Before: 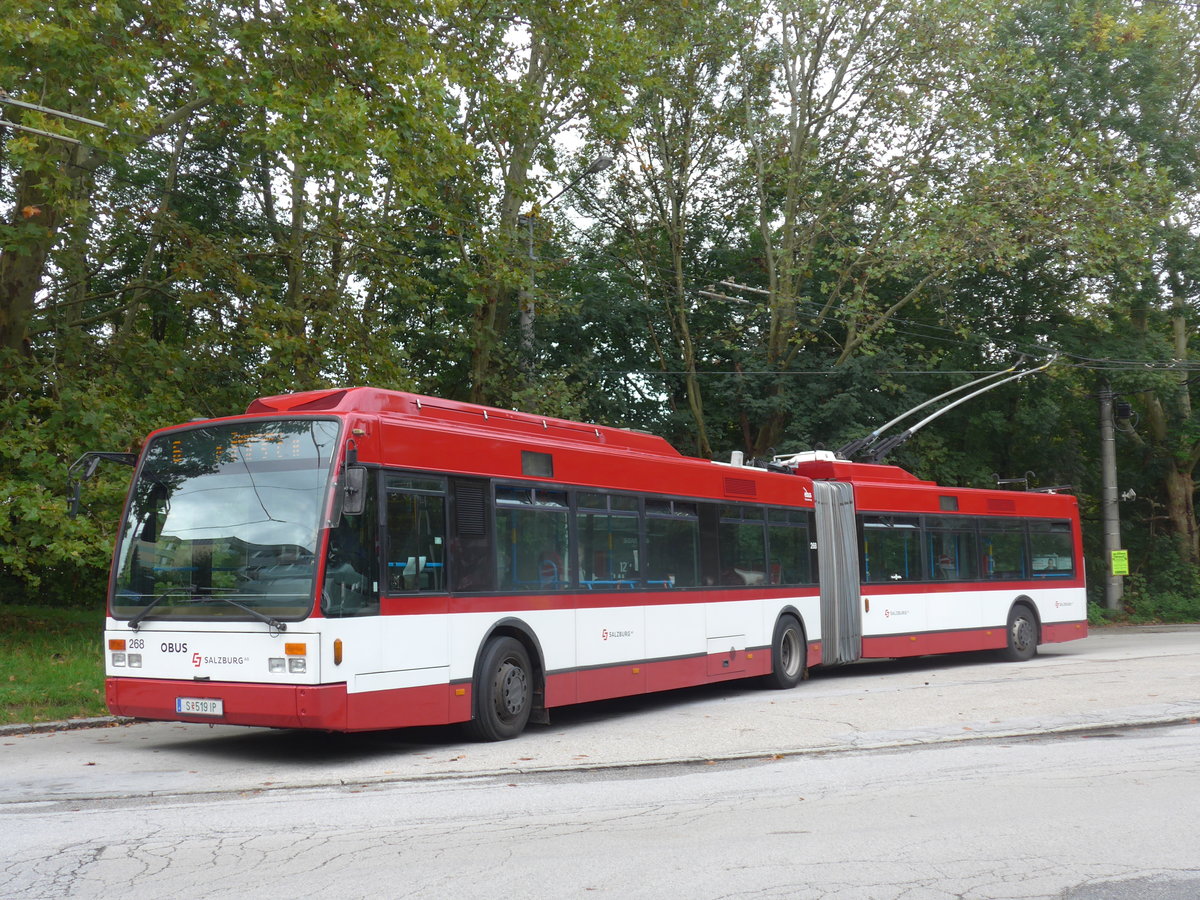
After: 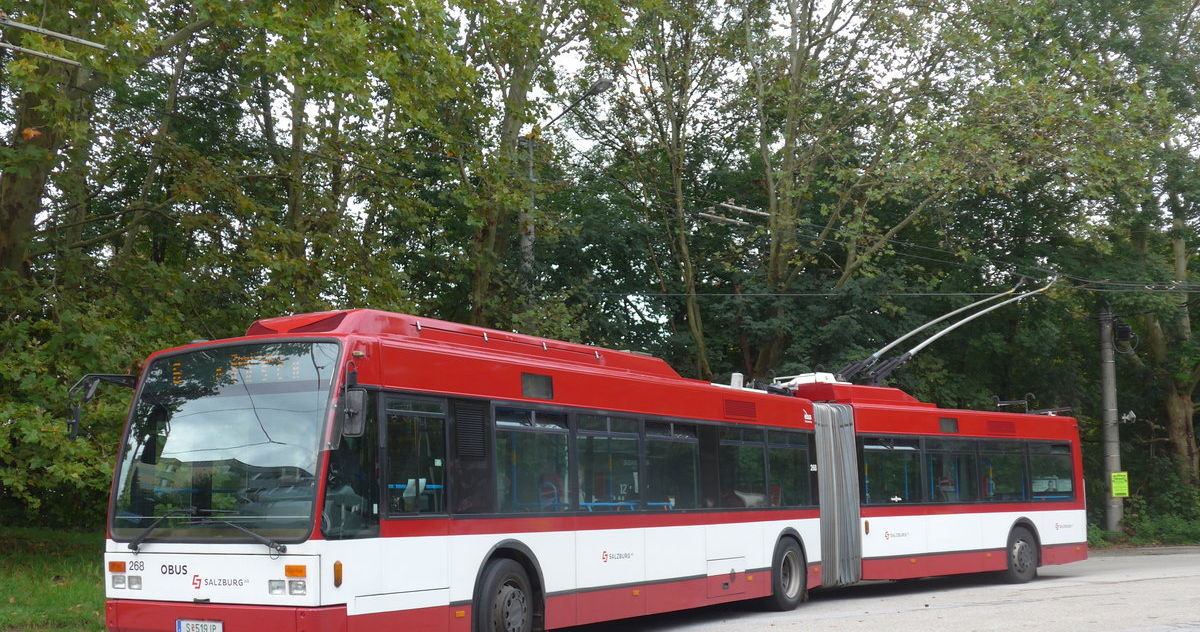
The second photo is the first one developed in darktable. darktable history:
crop and rotate: top 8.74%, bottom 21.024%
